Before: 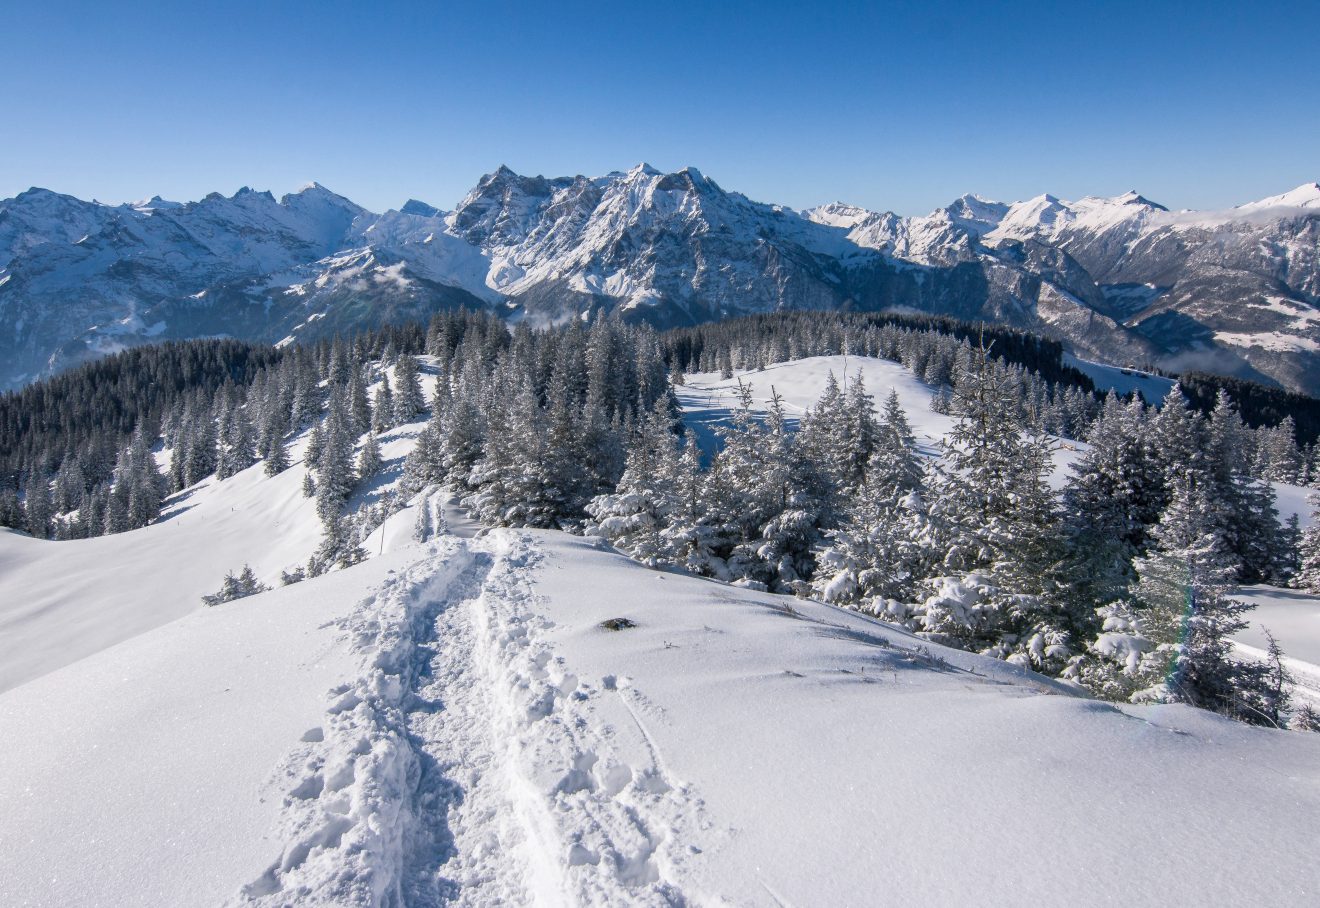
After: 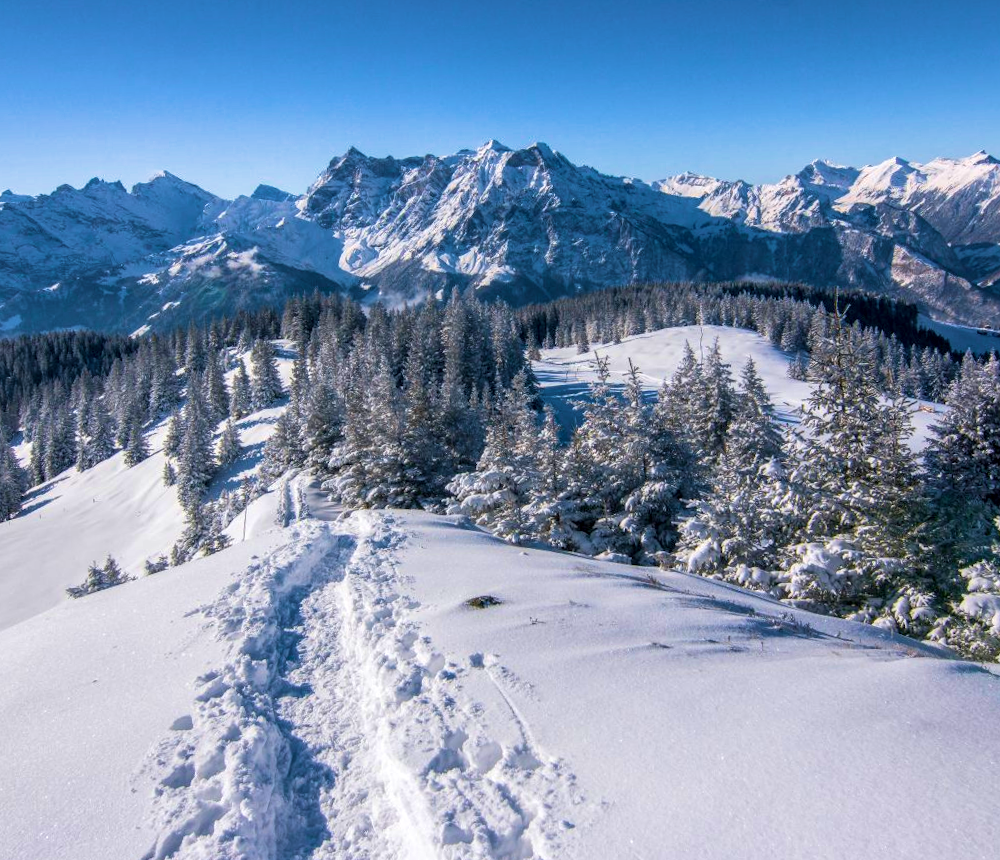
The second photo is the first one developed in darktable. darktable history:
crop: left 9.88%, right 12.664%
local contrast: on, module defaults
velvia: strength 74%
rotate and perspective: rotation -2°, crop left 0.022, crop right 0.978, crop top 0.049, crop bottom 0.951
